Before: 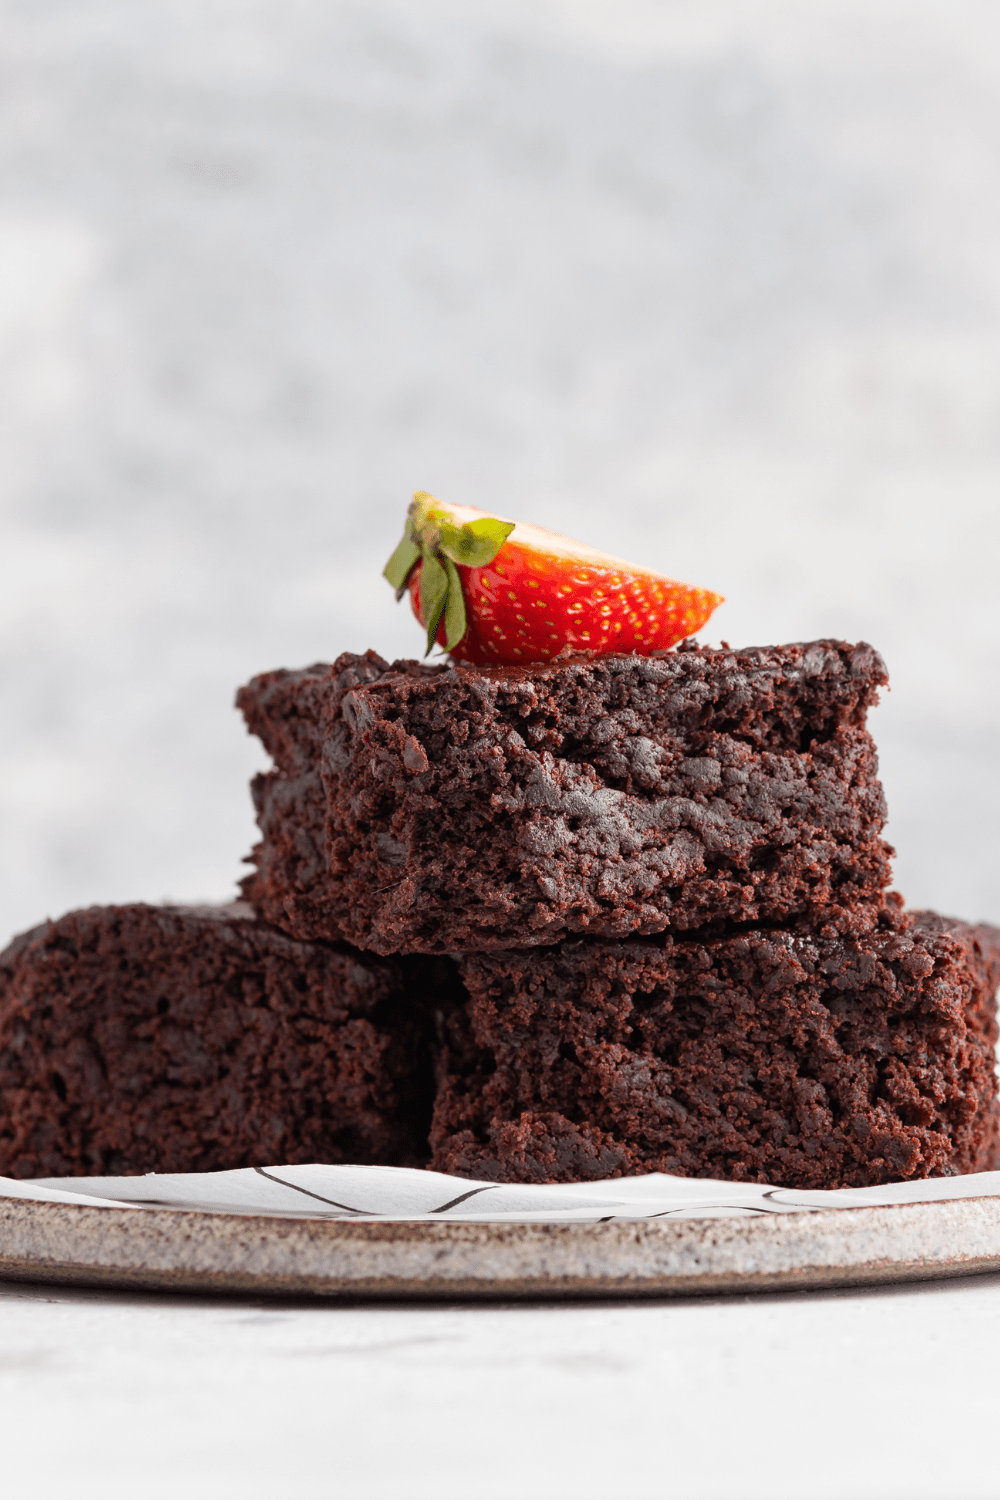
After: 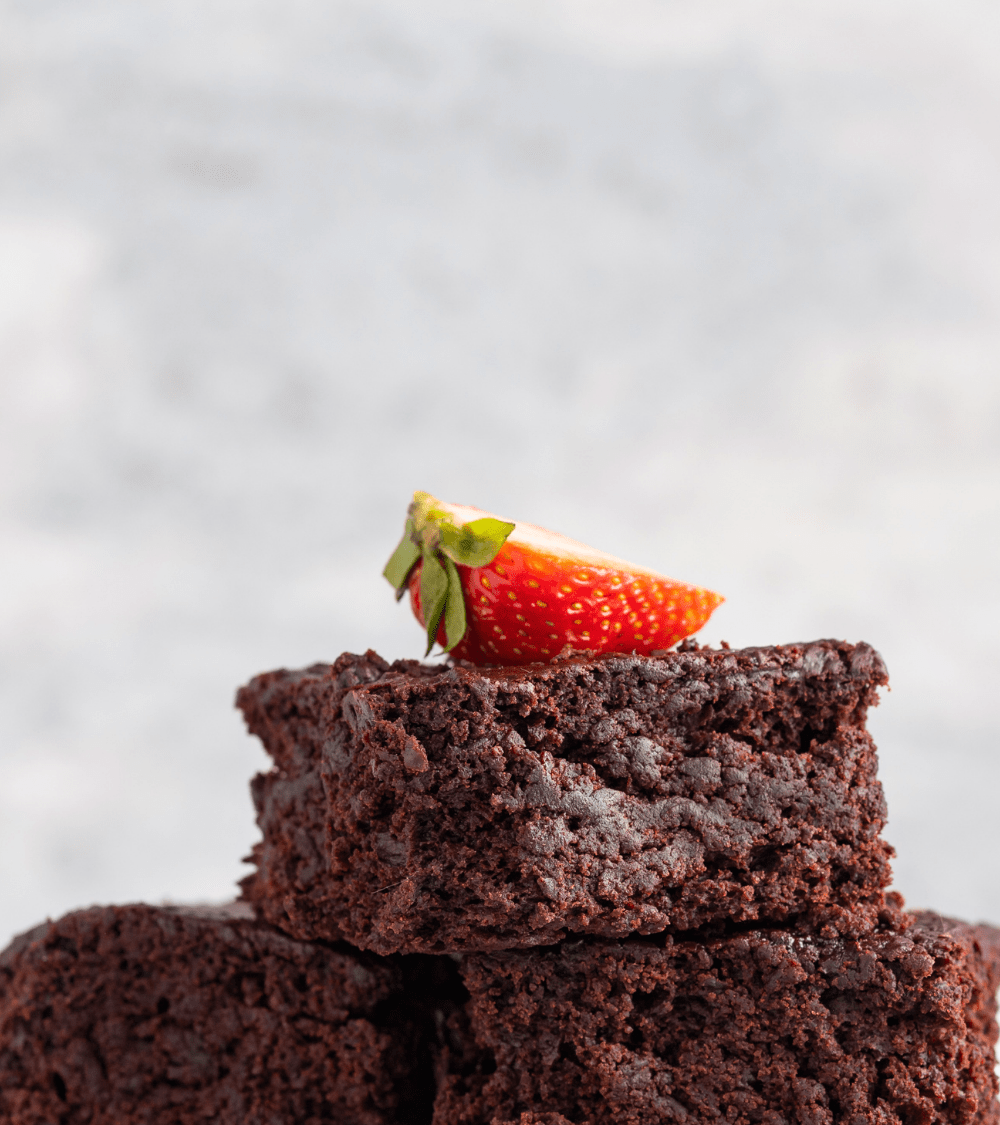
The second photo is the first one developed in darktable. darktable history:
velvia: strength 15.68%
tone equalizer: -8 EV -0.542 EV, mask exposure compensation -0.485 EV
crop: bottom 24.985%
